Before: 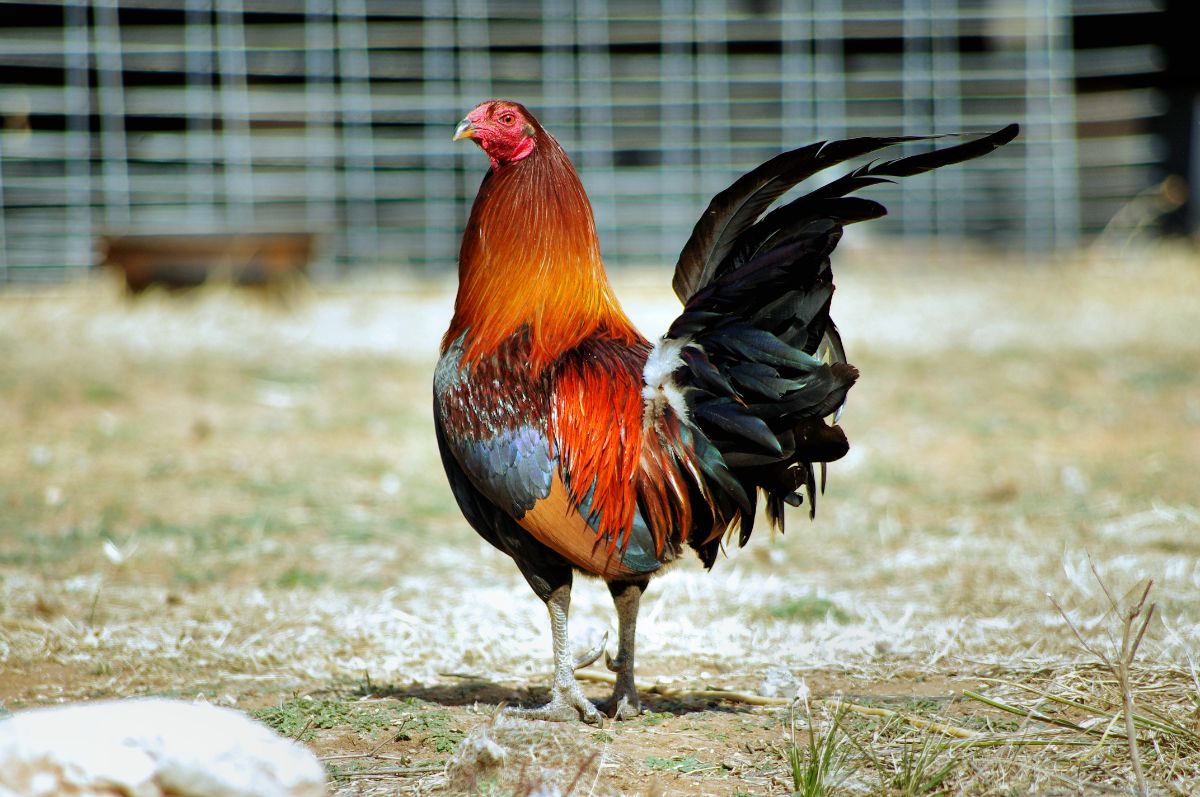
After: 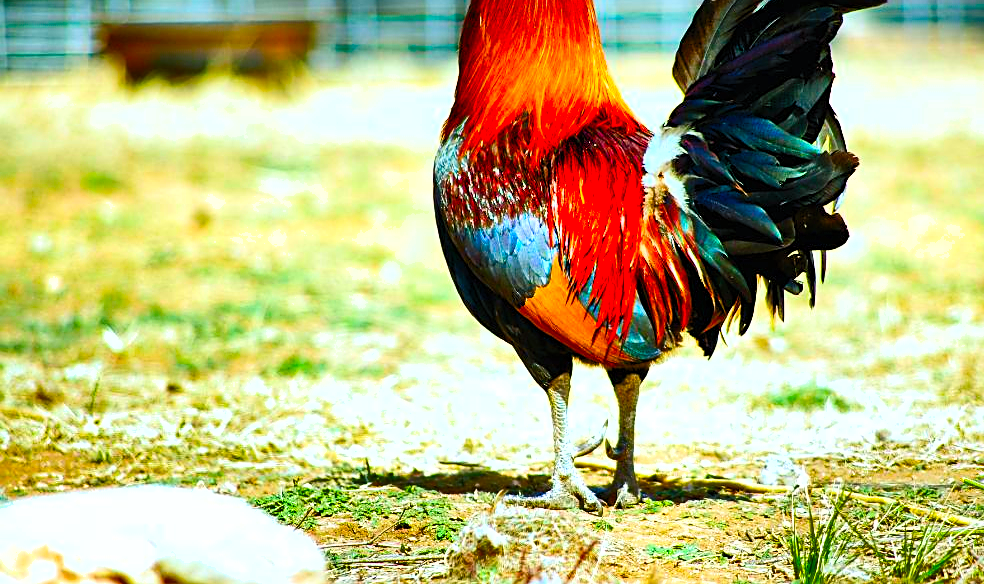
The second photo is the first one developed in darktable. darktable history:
crop: top 26.638%, right 17.941%
contrast brightness saturation: contrast 0.196, brightness 0.2, saturation 0.799
sharpen: on, module defaults
color balance rgb: shadows lift › luminance -9.851%, power › chroma 0.503%, power › hue 215.41°, perceptual saturation grading › global saturation 39.42%, perceptual saturation grading › highlights -50.029%, perceptual saturation grading › shadows 30.386%, perceptual brilliance grading › highlights 11.55%, global vibrance 26.57%, contrast 6.985%
shadows and highlights: shadows 12.54, white point adjustment 1.33, soften with gaussian
